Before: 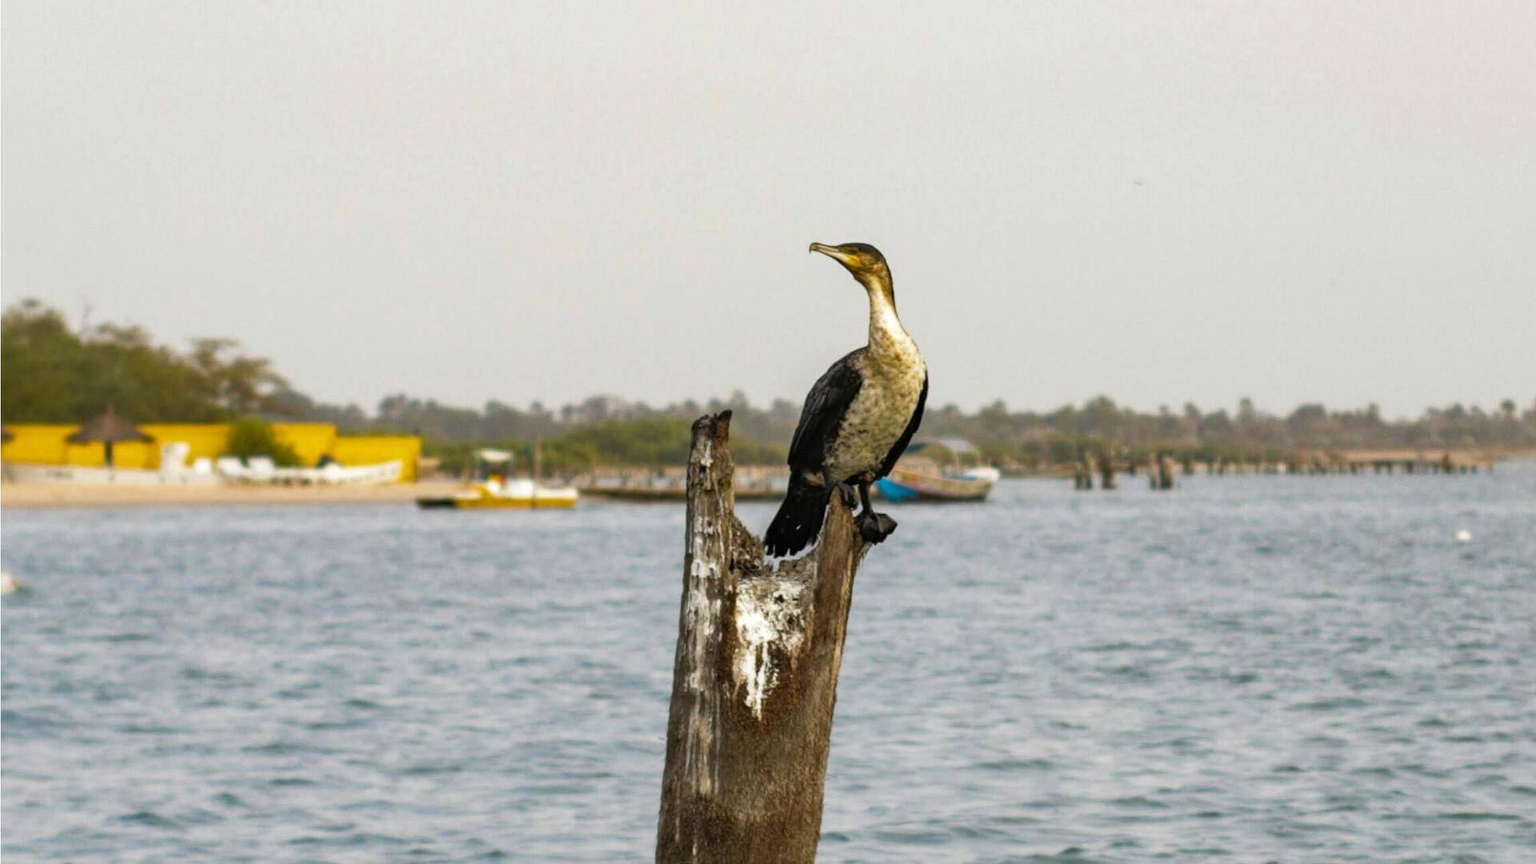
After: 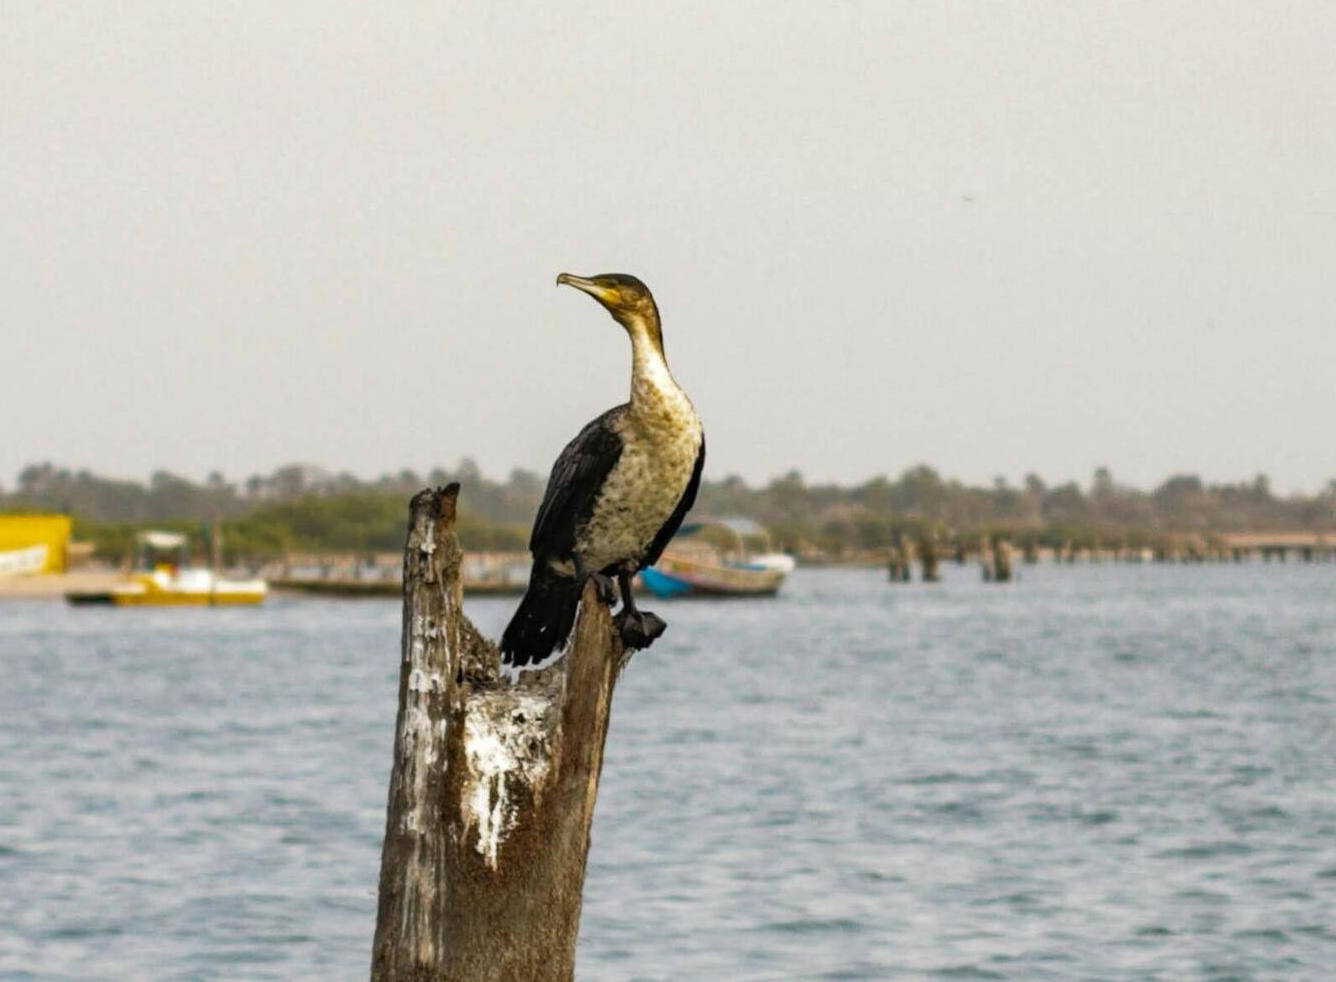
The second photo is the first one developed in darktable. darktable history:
crop and rotate: left 23.714%, top 2.847%, right 6.681%, bottom 6.212%
